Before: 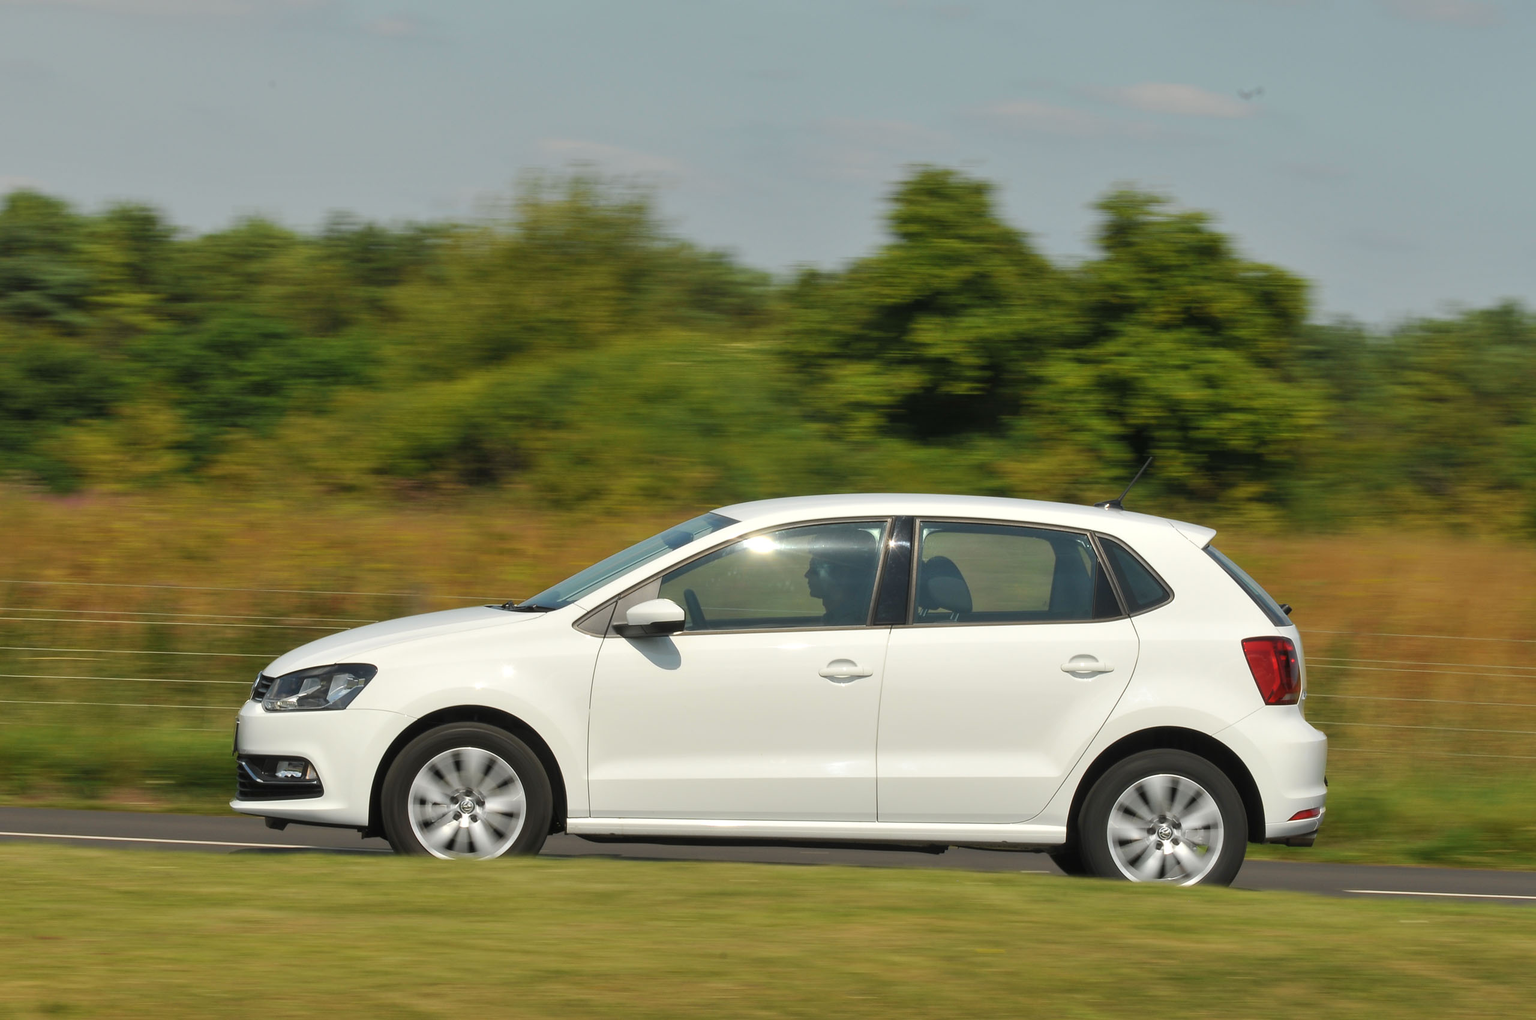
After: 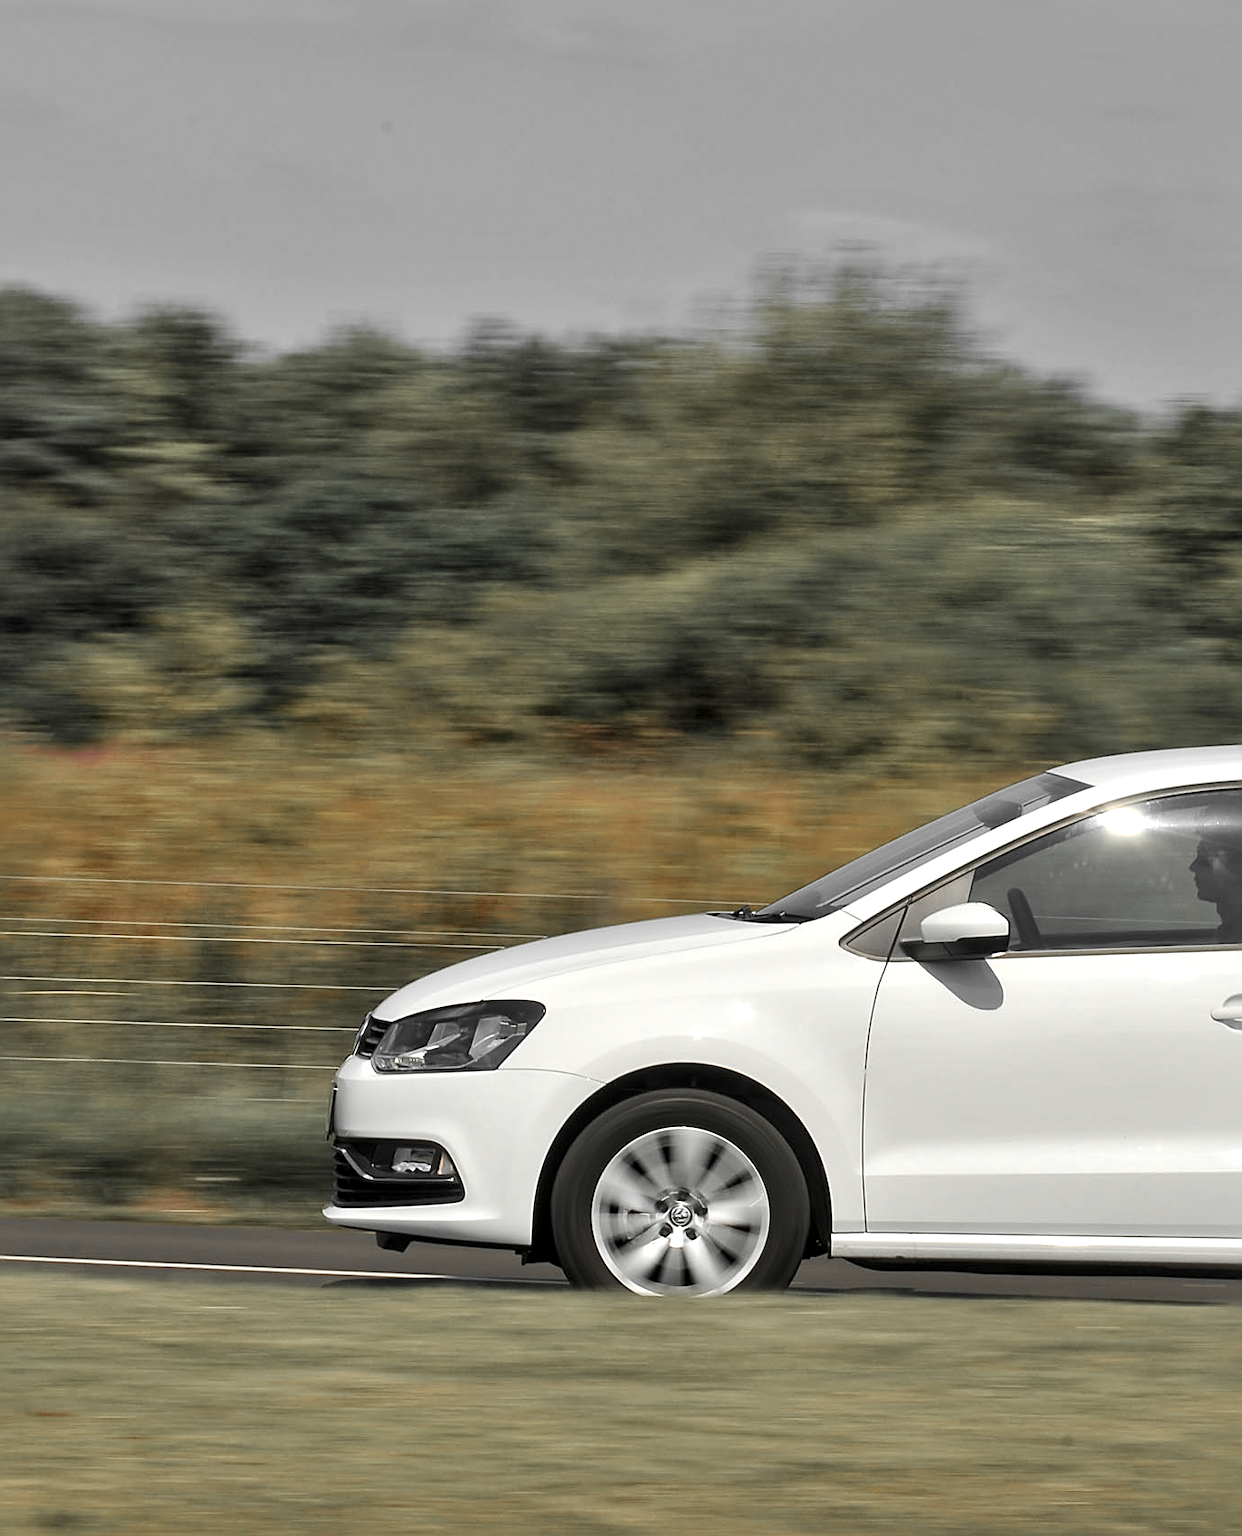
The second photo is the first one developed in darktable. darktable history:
sharpen: on, module defaults
local contrast: mode bilateral grid, contrast 24, coarseness 47, detail 151%, midtone range 0.2
color zones: curves: ch0 [(0, 0.447) (0.184, 0.543) (0.323, 0.476) (0.429, 0.445) (0.571, 0.443) (0.714, 0.451) (0.857, 0.452) (1, 0.447)]; ch1 [(0, 0.464) (0.176, 0.46) (0.287, 0.177) (0.429, 0.002) (0.571, 0) (0.714, 0) (0.857, 0) (1, 0.464)]
crop: left 1.024%, right 45.283%, bottom 0.083%
